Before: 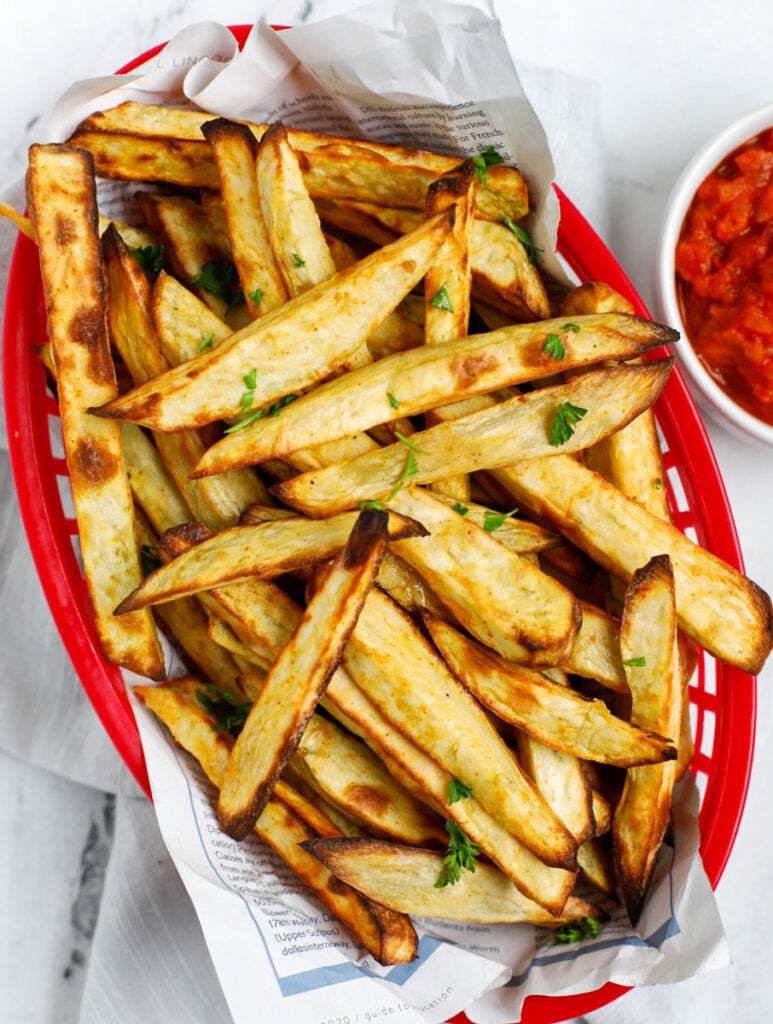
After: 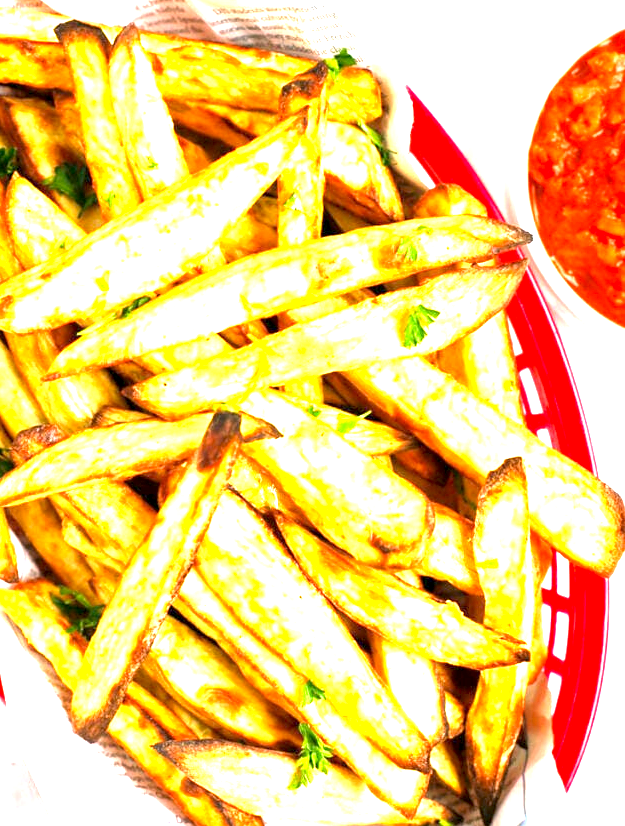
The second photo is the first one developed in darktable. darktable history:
crop: left 19.1%, top 9.598%, right 0%, bottom 9.704%
exposure: black level correction 0.001, exposure 2.696 EV, compensate exposure bias true, compensate highlight preservation false
color correction: highlights a* 4.36, highlights b* 4.95, shadows a* -7.39, shadows b* 4.73
